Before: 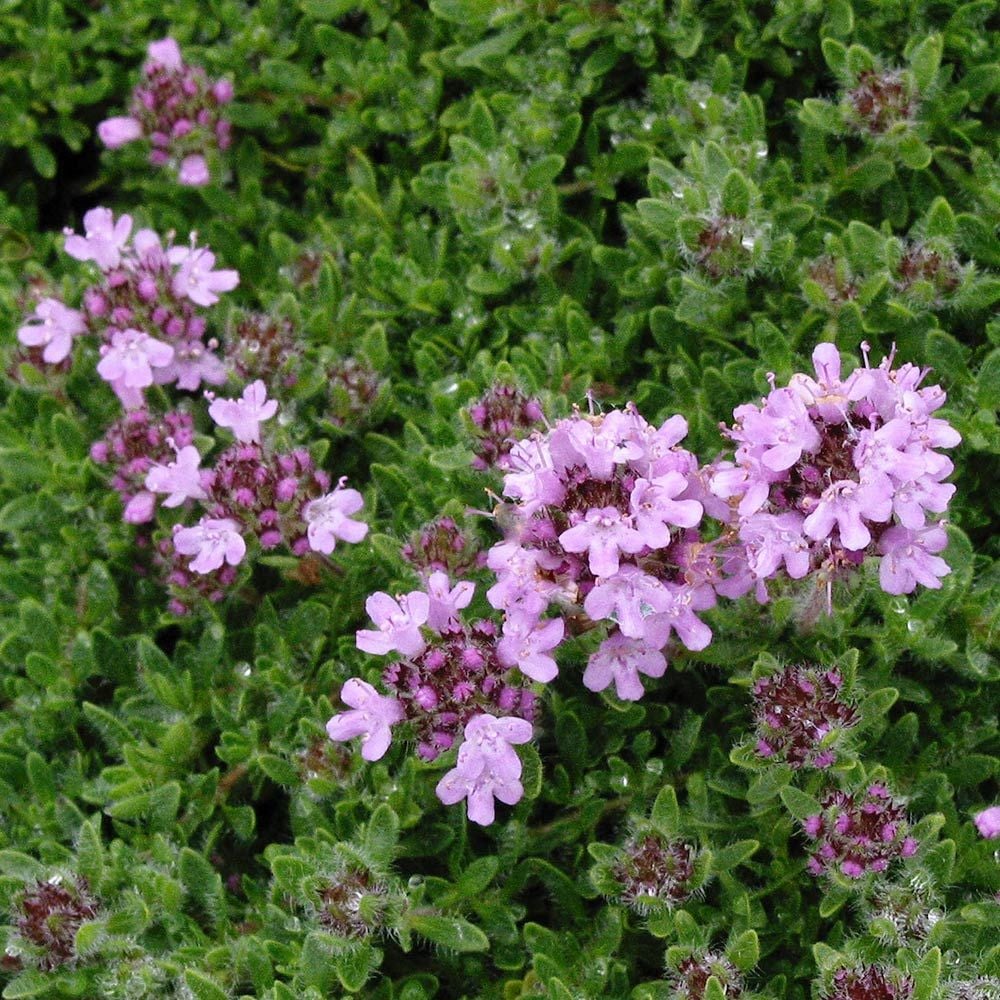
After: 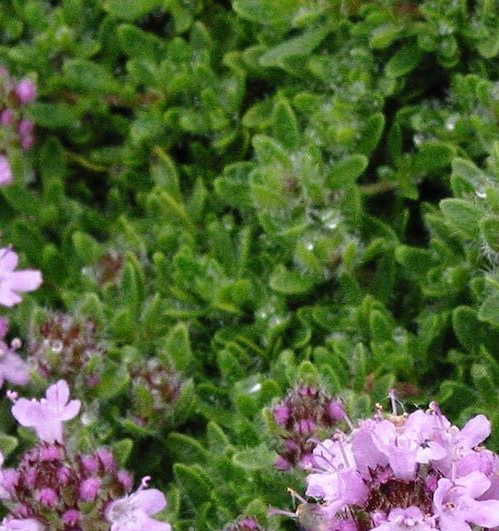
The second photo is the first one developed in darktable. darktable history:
crop: left 19.789%, right 30.238%, bottom 46.868%
levels: mode automatic, levels [0, 0.476, 0.951]
